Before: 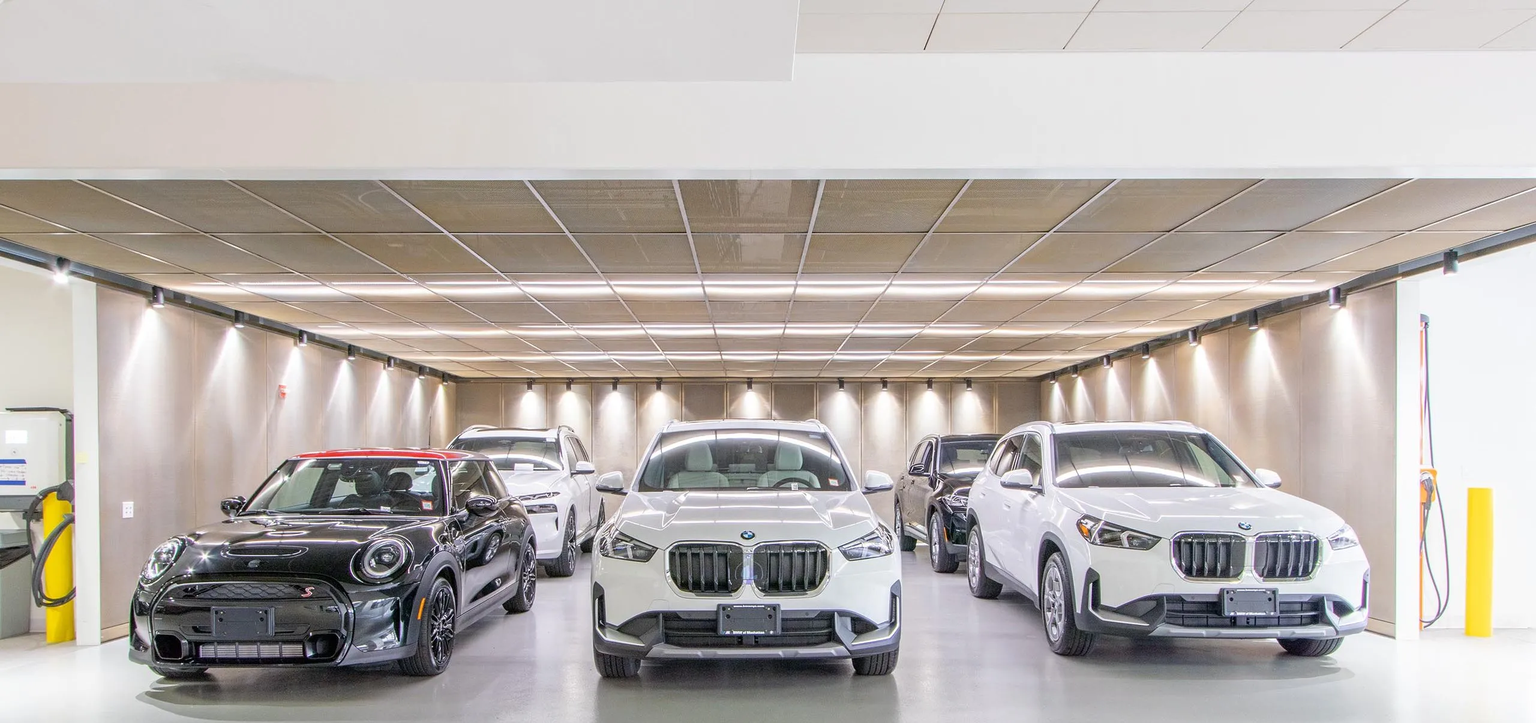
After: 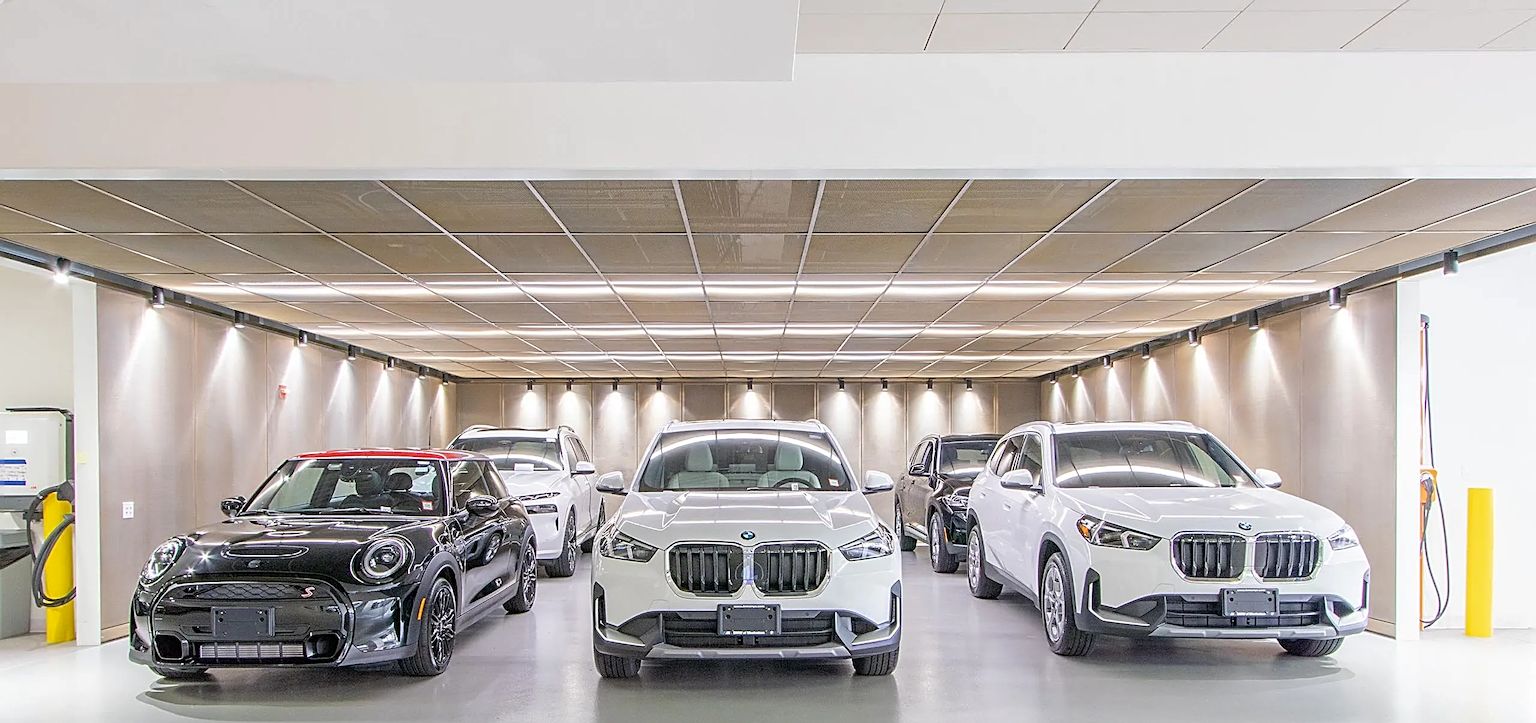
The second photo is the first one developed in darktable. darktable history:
sharpen: radius 2.676, amount 0.669
shadows and highlights: radius 125.46, shadows 21.19, highlights -21.19, low approximation 0.01
